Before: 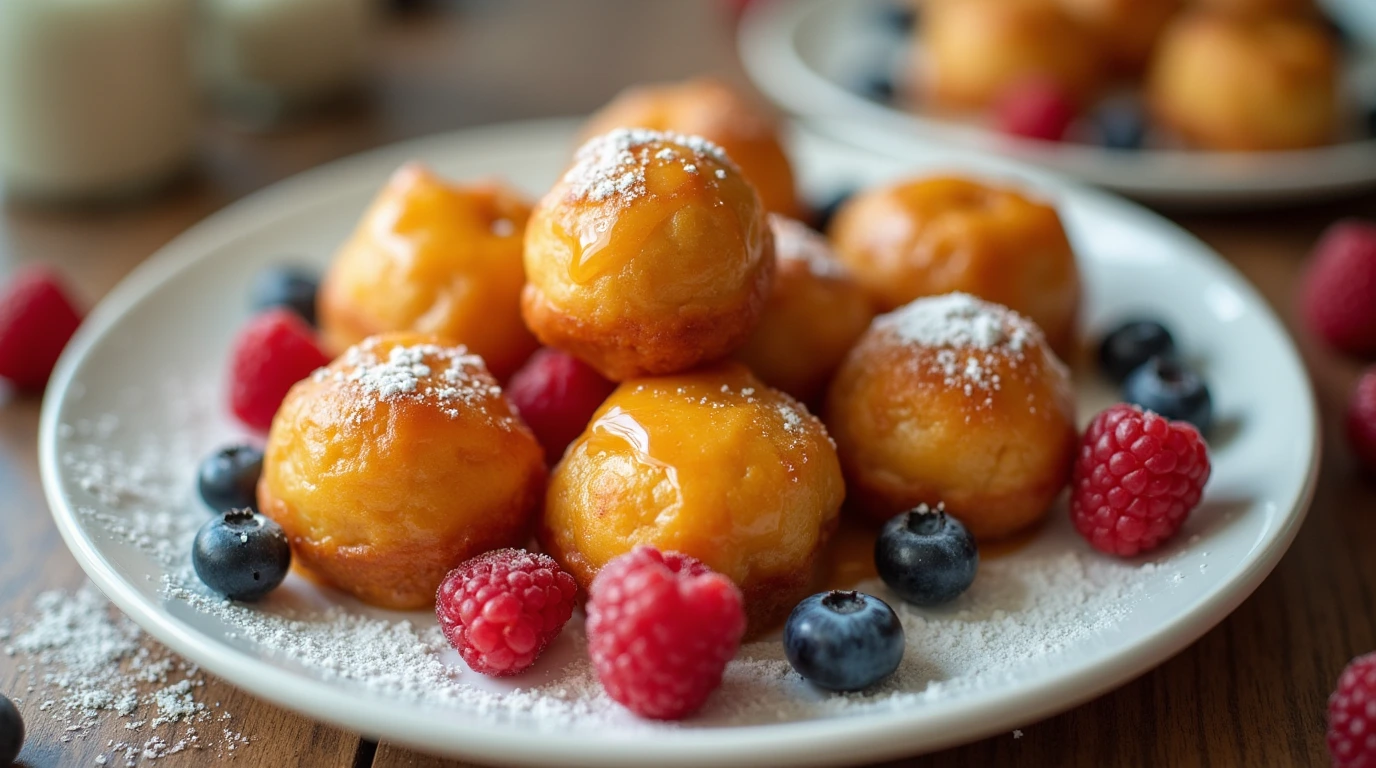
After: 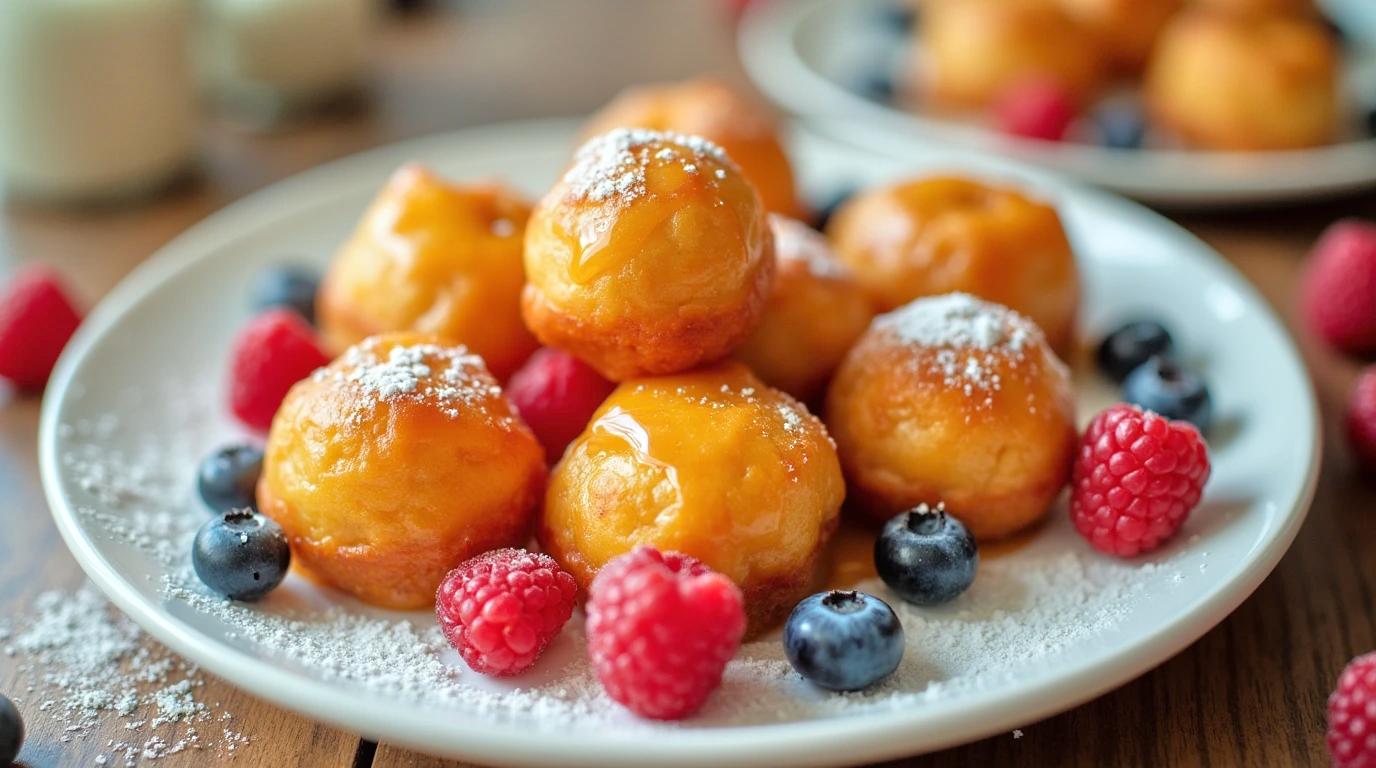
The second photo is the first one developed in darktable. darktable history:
white balance: red 0.978, blue 0.999
tone equalizer: -7 EV 0.15 EV, -6 EV 0.6 EV, -5 EV 1.15 EV, -4 EV 1.33 EV, -3 EV 1.15 EV, -2 EV 0.6 EV, -1 EV 0.15 EV, mask exposure compensation -0.5 EV
